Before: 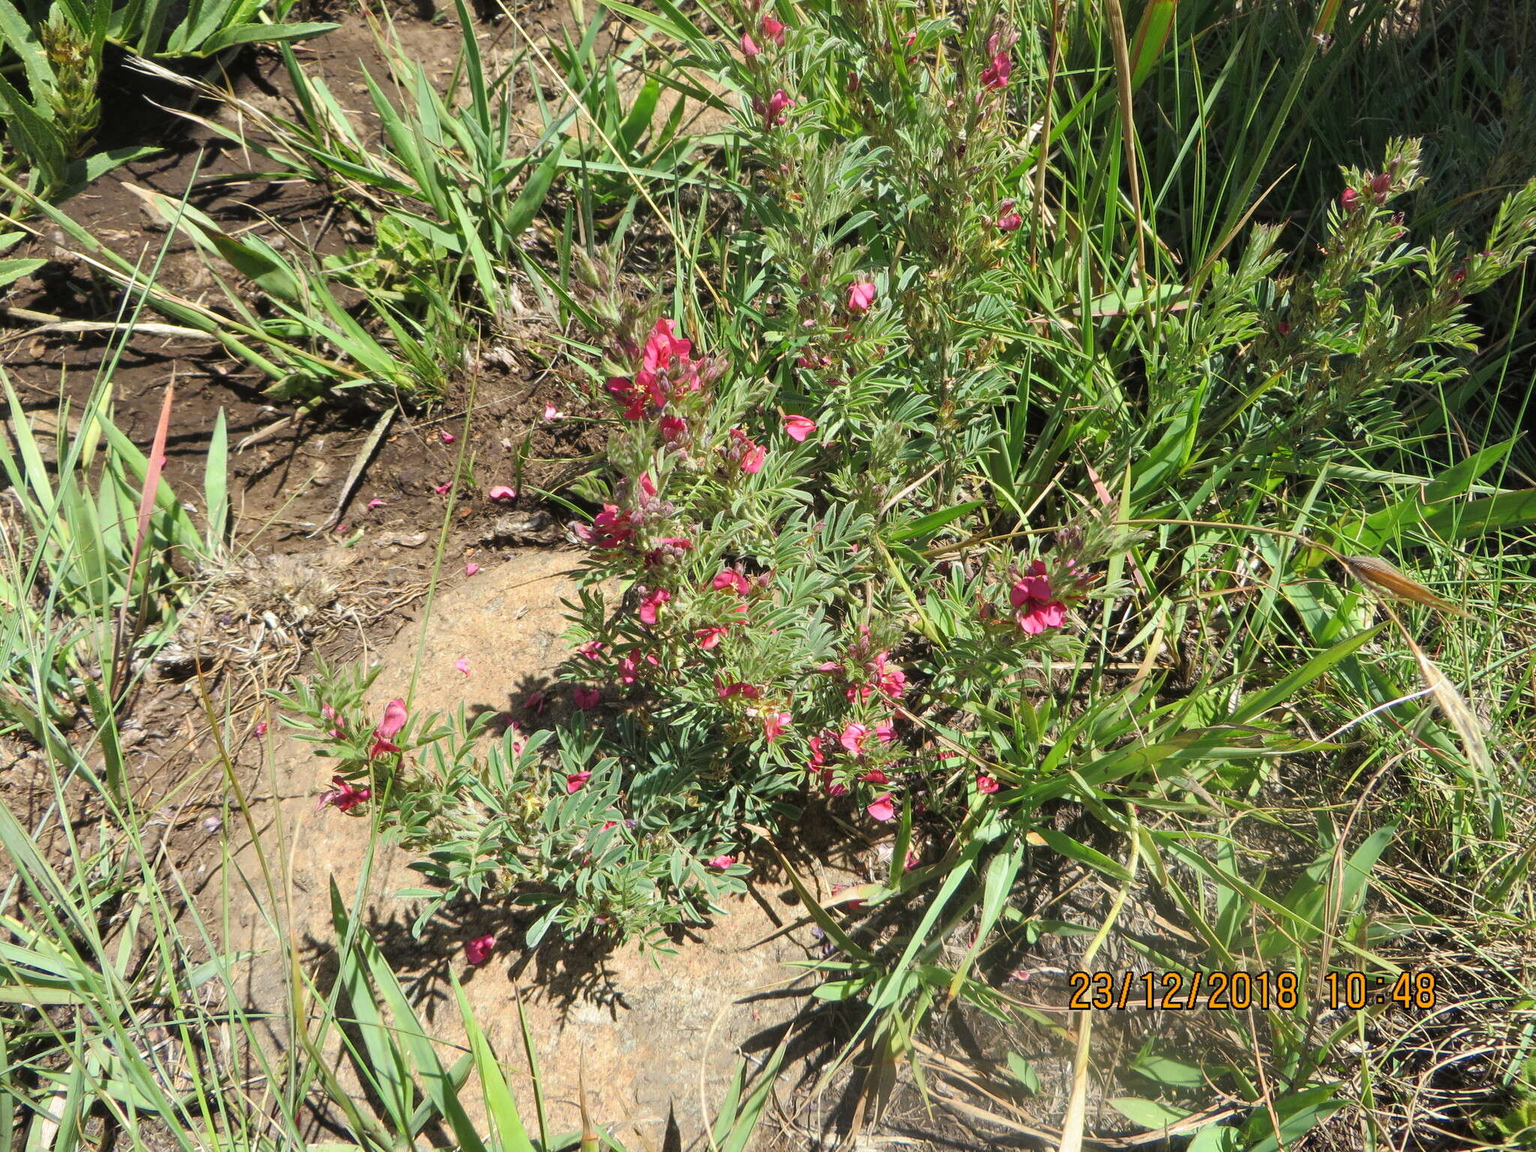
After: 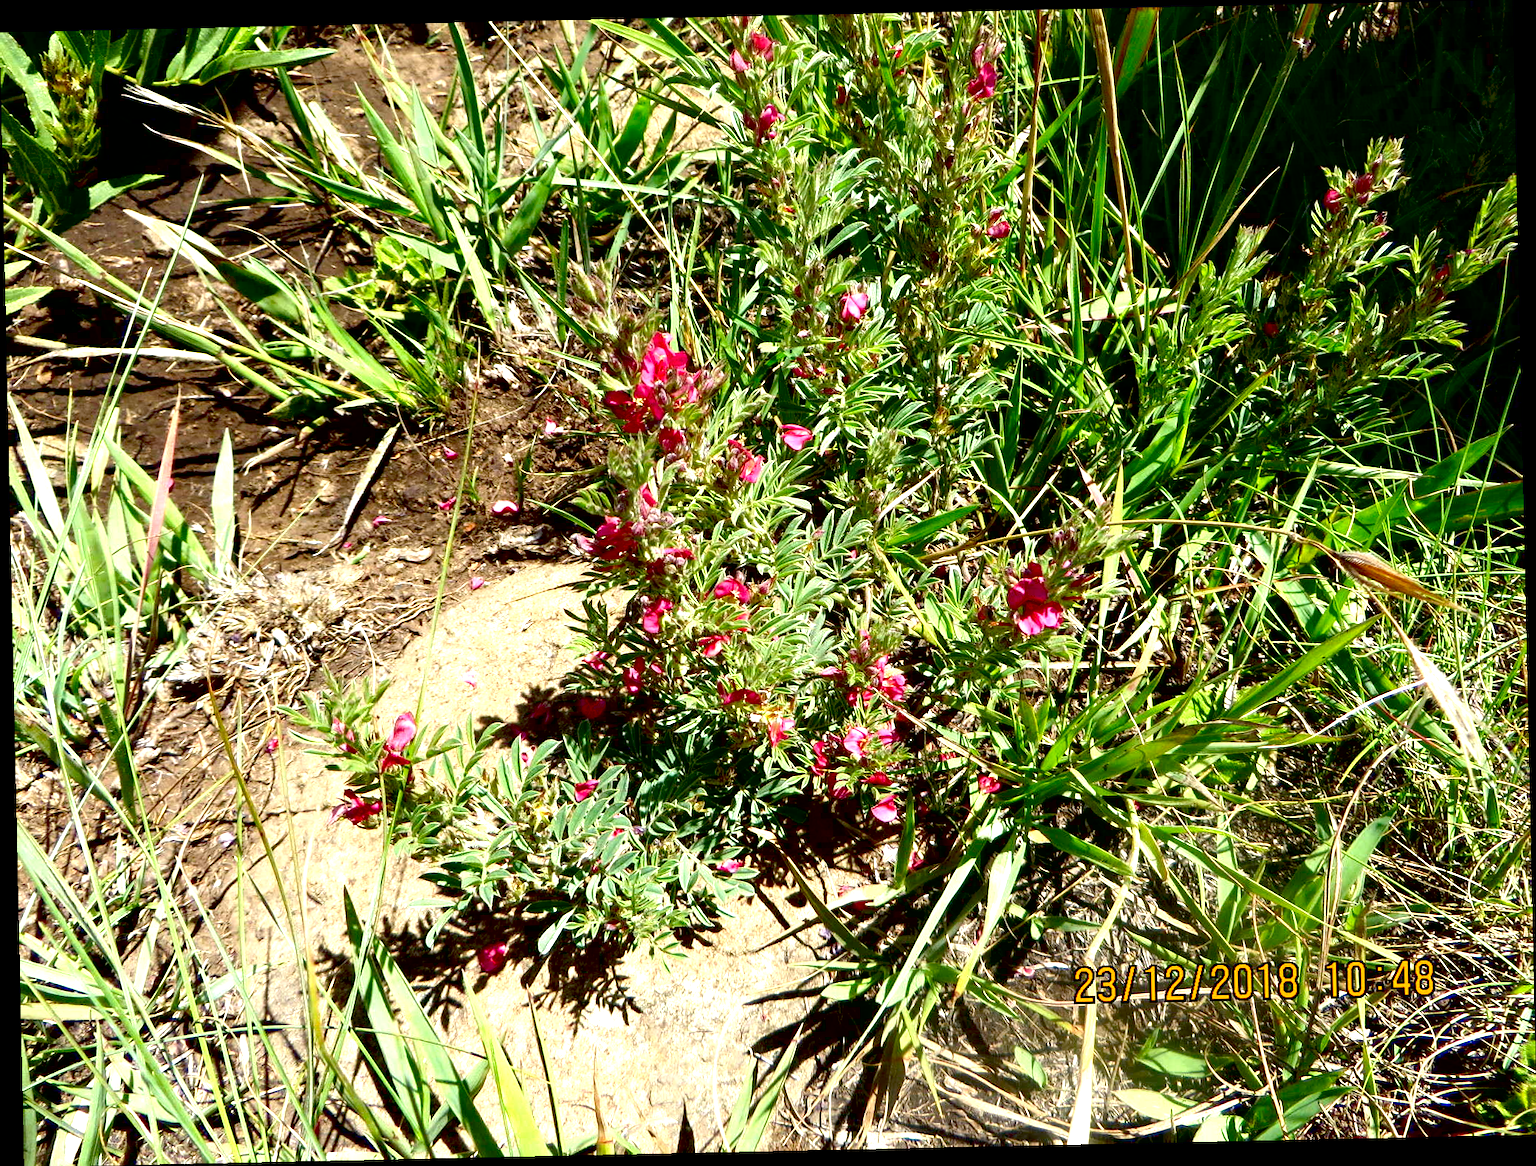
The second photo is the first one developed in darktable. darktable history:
contrast brightness saturation: brightness -0.2, saturation 0.08
exposure: black level correction 0.035, exposure 0.9 EV, compensate highlight preservation false
rotate and perspective: rotation -1.24°, automatic cropping off
